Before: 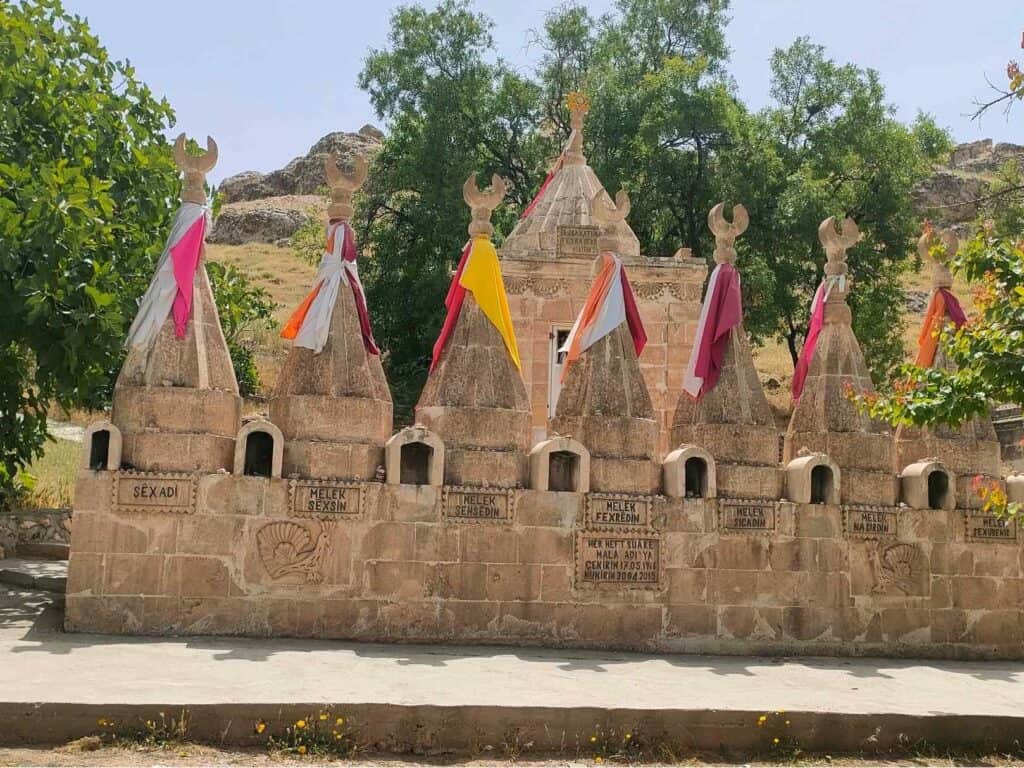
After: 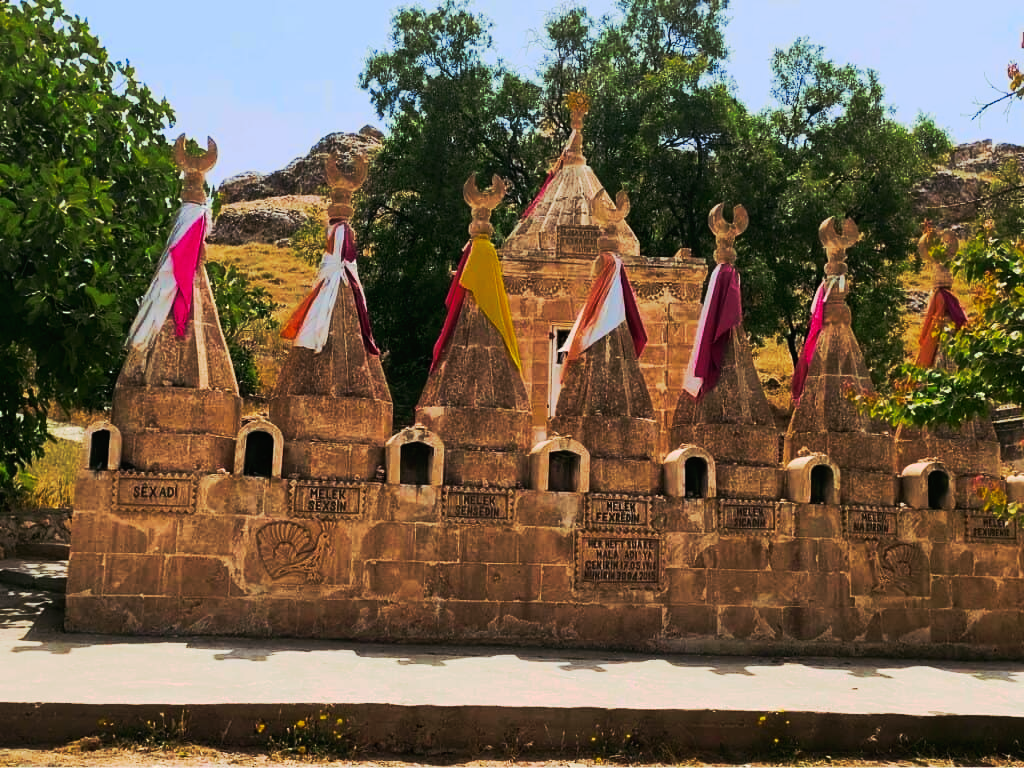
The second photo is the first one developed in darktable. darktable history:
tone curve: curves: ch0 [(0, 0) (0.003, 0.005) (0.011, 0.007) (0.025, 0.009) (0.044, 0.013) (0.069, 0.017) (0.1, 0.02) (0.136, 0.029) (0.177, 0.052) (0.224, 0.086) (0.277, 0.129) (0.335, 0.188) (0.399, 0.256) (0.468, 0.361) (0.543, 0.526) (0.623, 0.696) (0.709, 0.784) (0.801, 0.85) (0.898, 0.882) (1, 1)], preserve colors none
color look up table: target L [99.89, 72.82, 93, 88.56, 84.57, 57.18, 57.7, 56.33, 53.78, 54.54, 42.64, 41.46, 37.43, 12.61, 201.82, 83.73, 57.72, 51.76, 51.32, 56.43, 49.05, 42.52, 37.62, 30.78, 4.962, 68.99, 62.92, 61.85, 56.16, 53.99, 55.66, 58.14, 48.98, 51.28, 49.25, 39.78, 26.69, 35.85, 14.74, 6.356, 90.83, 93.45, 83.35, 74.01, 65.54, 68.51, 57.27, 54.9, 35.08], target a [-30.38, -27.92, -100.09, -77.67, -77.07, -10.71, -26.33, -8.741, -23.33, -20.1, -28.49, -8.18, -25.77, -22.07, 0, 40.14, 9.528, 7.489, 19.97, 53.14, 34.42, 36.33, 7.48, 24.01, 23.1, 53.93, 50.5, 70.58, 13.2, 12.61, 17.97, 65.68, 36.58, 40.53, 46.75, 11.1, 38.34, 37.59, 0.642, 27.69, -13.55, -85.33, -60.77, -14.99, -9.75, -22.72, 4.593, -14.55, -11.39], target b [57.25, 46.22, 41.55, 58.22, 27.76, 32.14, 29.91, 21.13, 24.44, 8.177, 33.77, 35.44, 19.27, 19.99, -0.001, 13.77, 36.19, 32.55, 15.67, 2.721, 43.98, 27.52, 2.865, 32.36, -1.678, -56.08, -67.72, -68.69, -80.1, -3.662, -52.69, -75.74, -13.57, -24.23, -90.06, -30.1, -2.113, -50.9, -8.247, -26.51, -16.83, -13.63, -36.33, -4.646, -65.54, -56.63, -74.75, -5.084, -12.53], num patches 49
